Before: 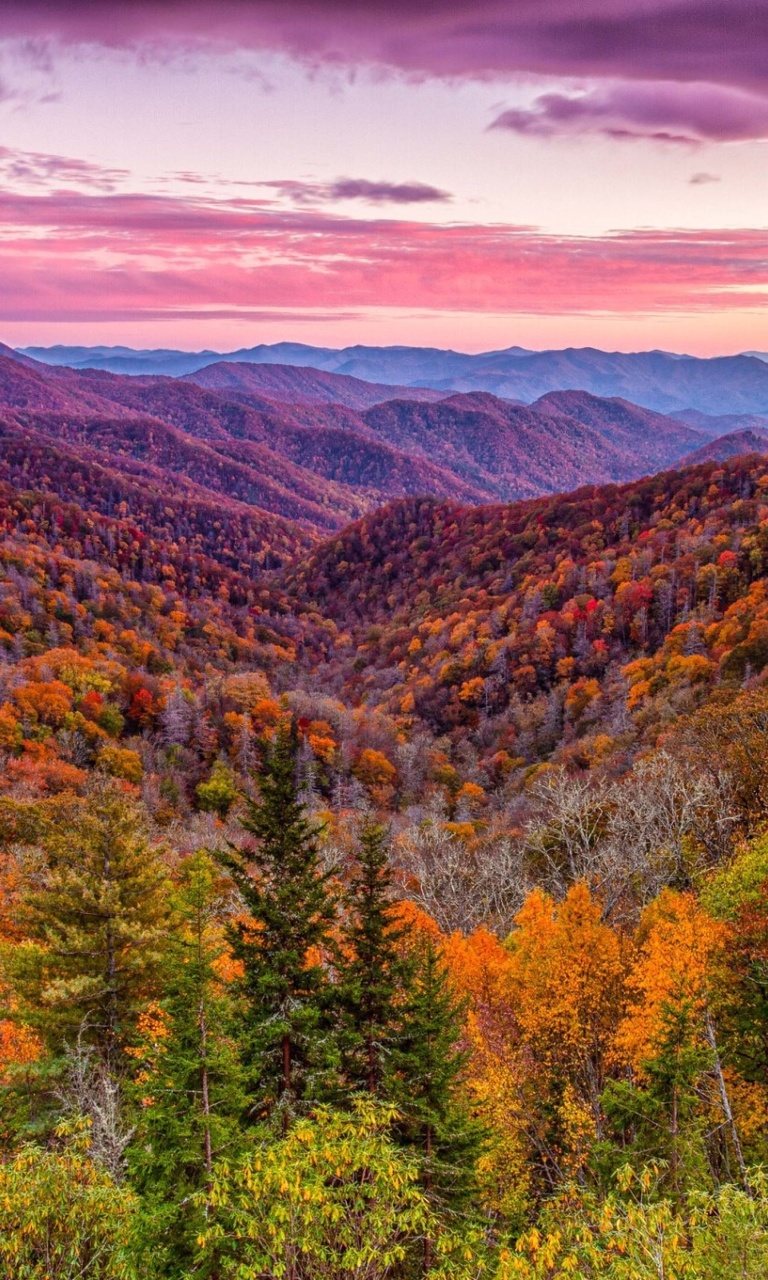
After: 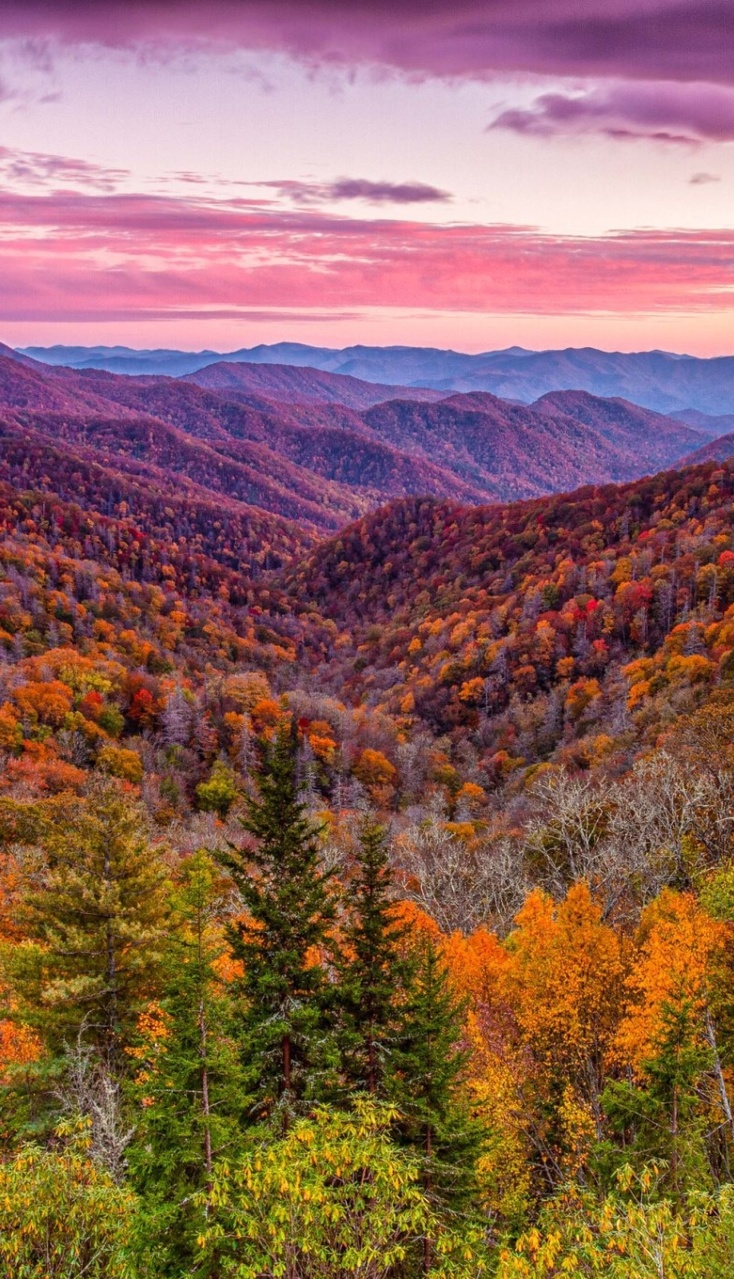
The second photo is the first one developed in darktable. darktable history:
crop: right 4.364%, bottom 0.046%
